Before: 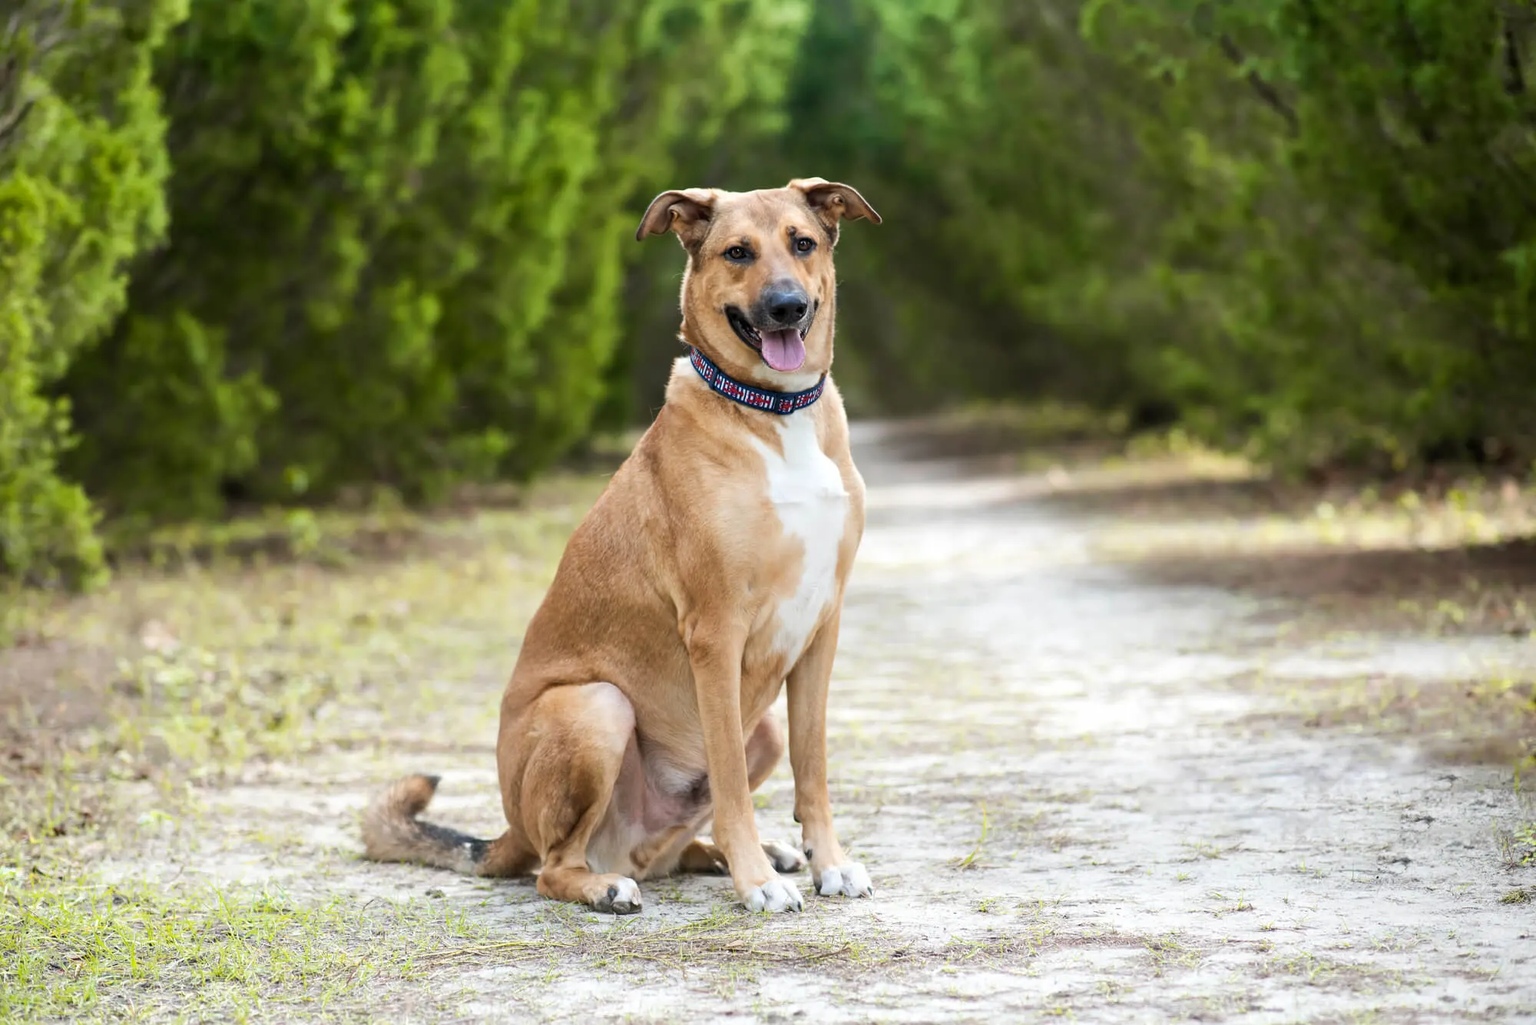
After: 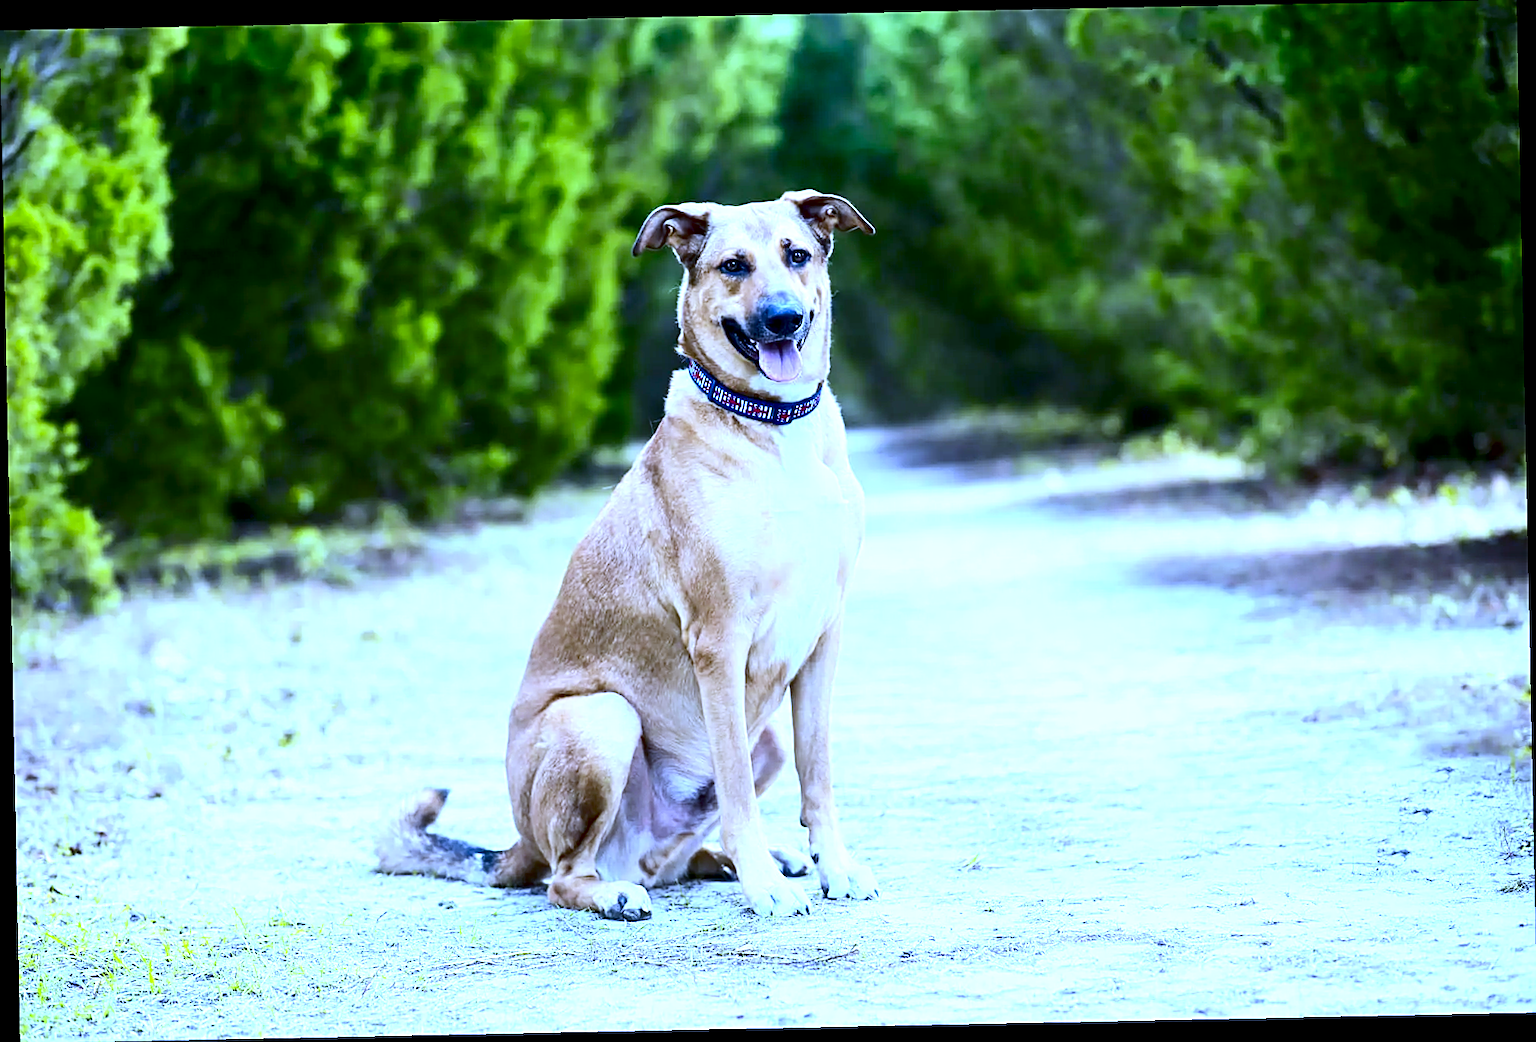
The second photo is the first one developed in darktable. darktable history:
sharpen: on, module defaults
rotate and perspective: rotation -1.17°, automatic cropping off
white balance: red 0.766, blue 1.537
contrast brightness saturation: contrast 0.2, brightness -0.11, saturation 0.1
exposure: black level correction 0.01, exposure 1 EV, compensate highlight preservation false
